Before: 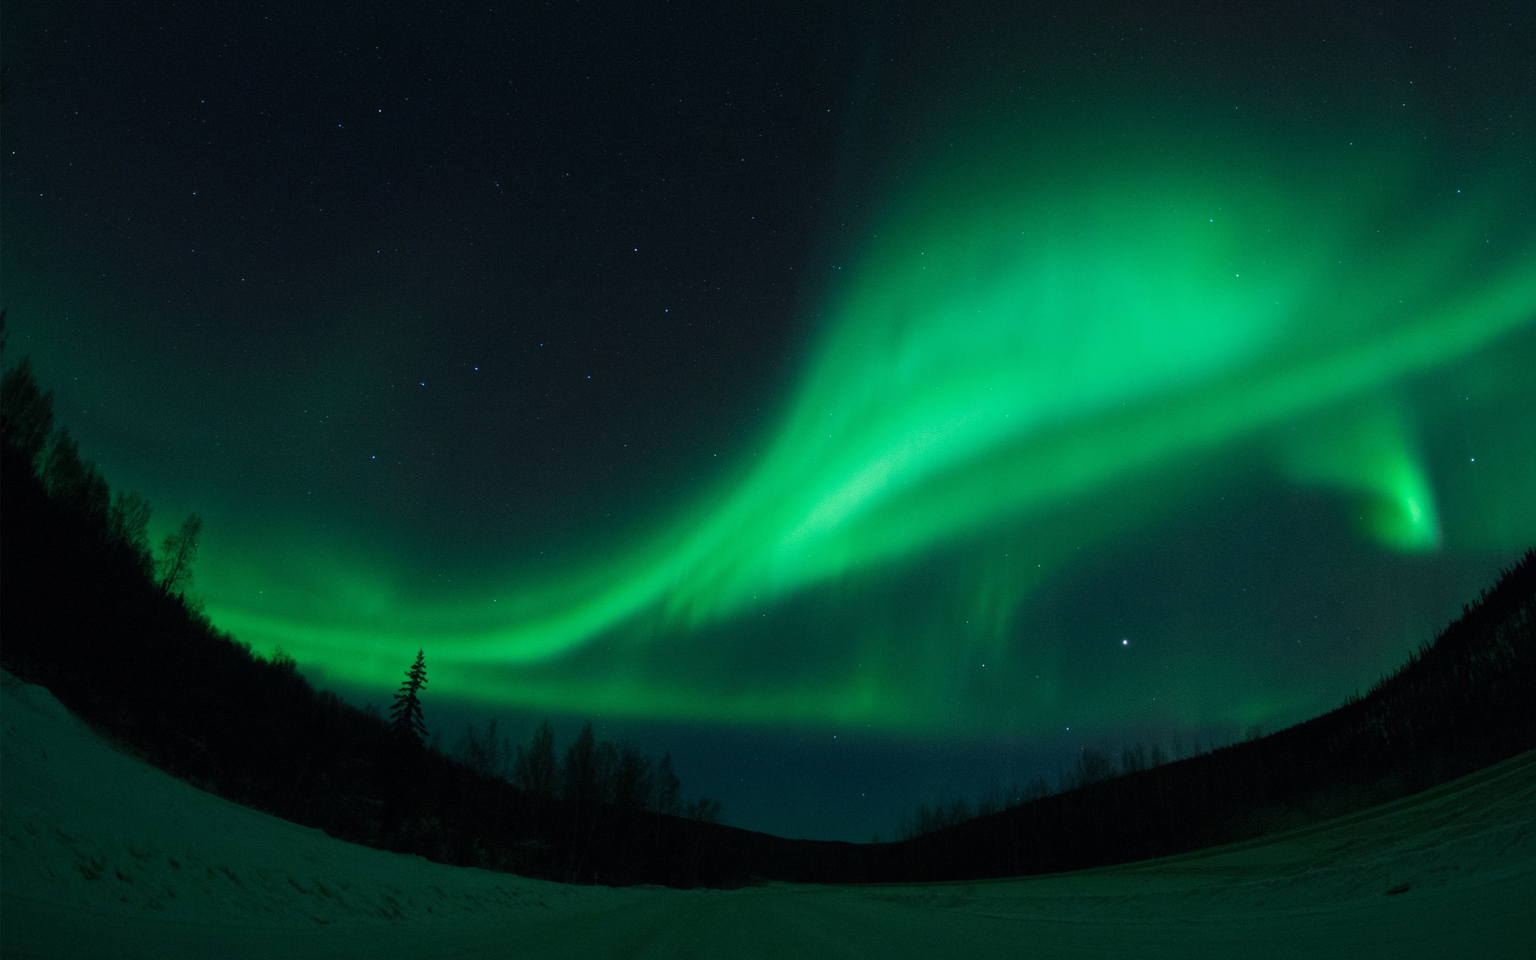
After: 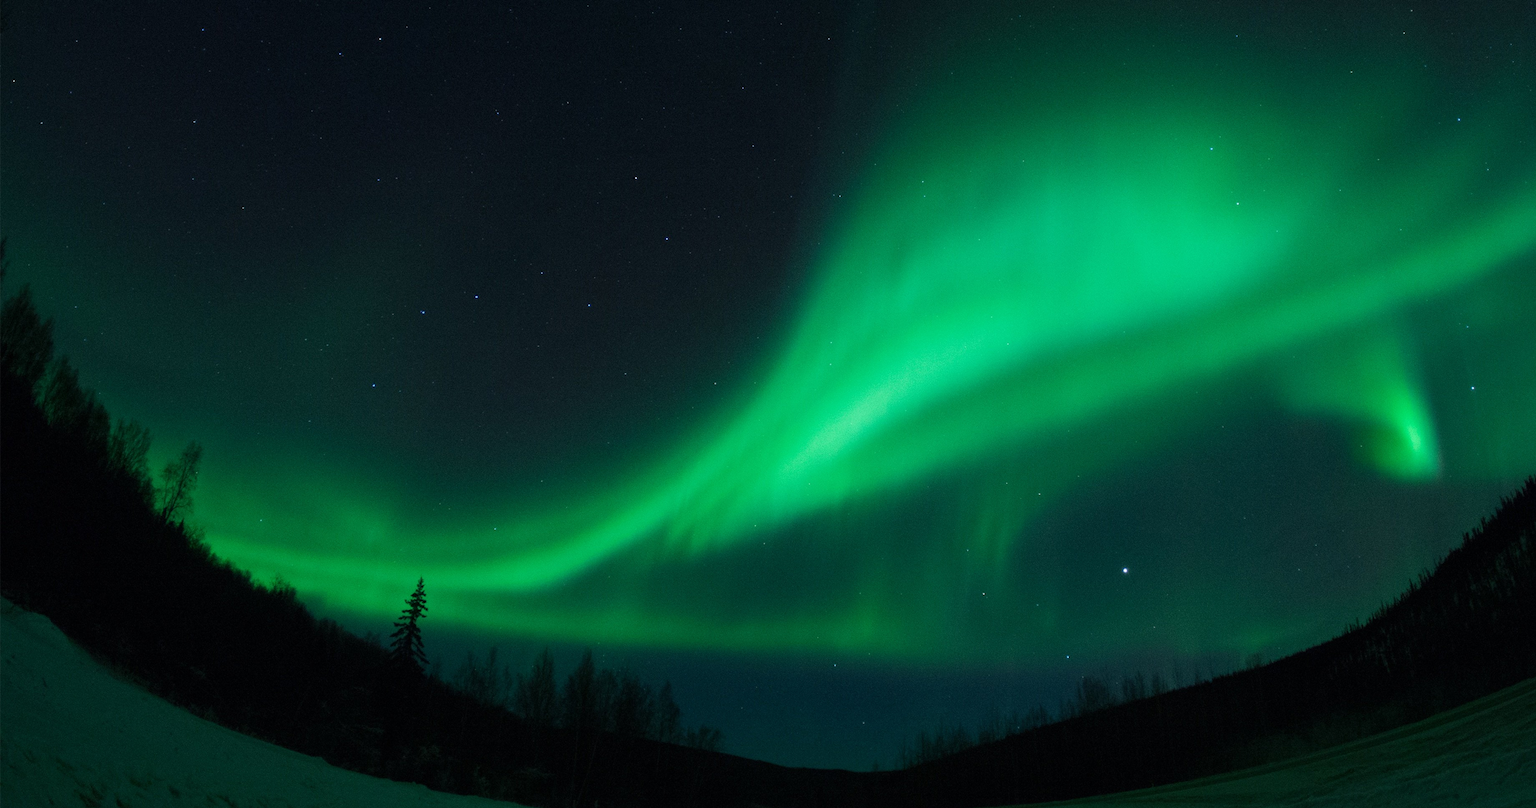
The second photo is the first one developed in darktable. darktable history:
crop: top 7.559%, bottom 8.252%
